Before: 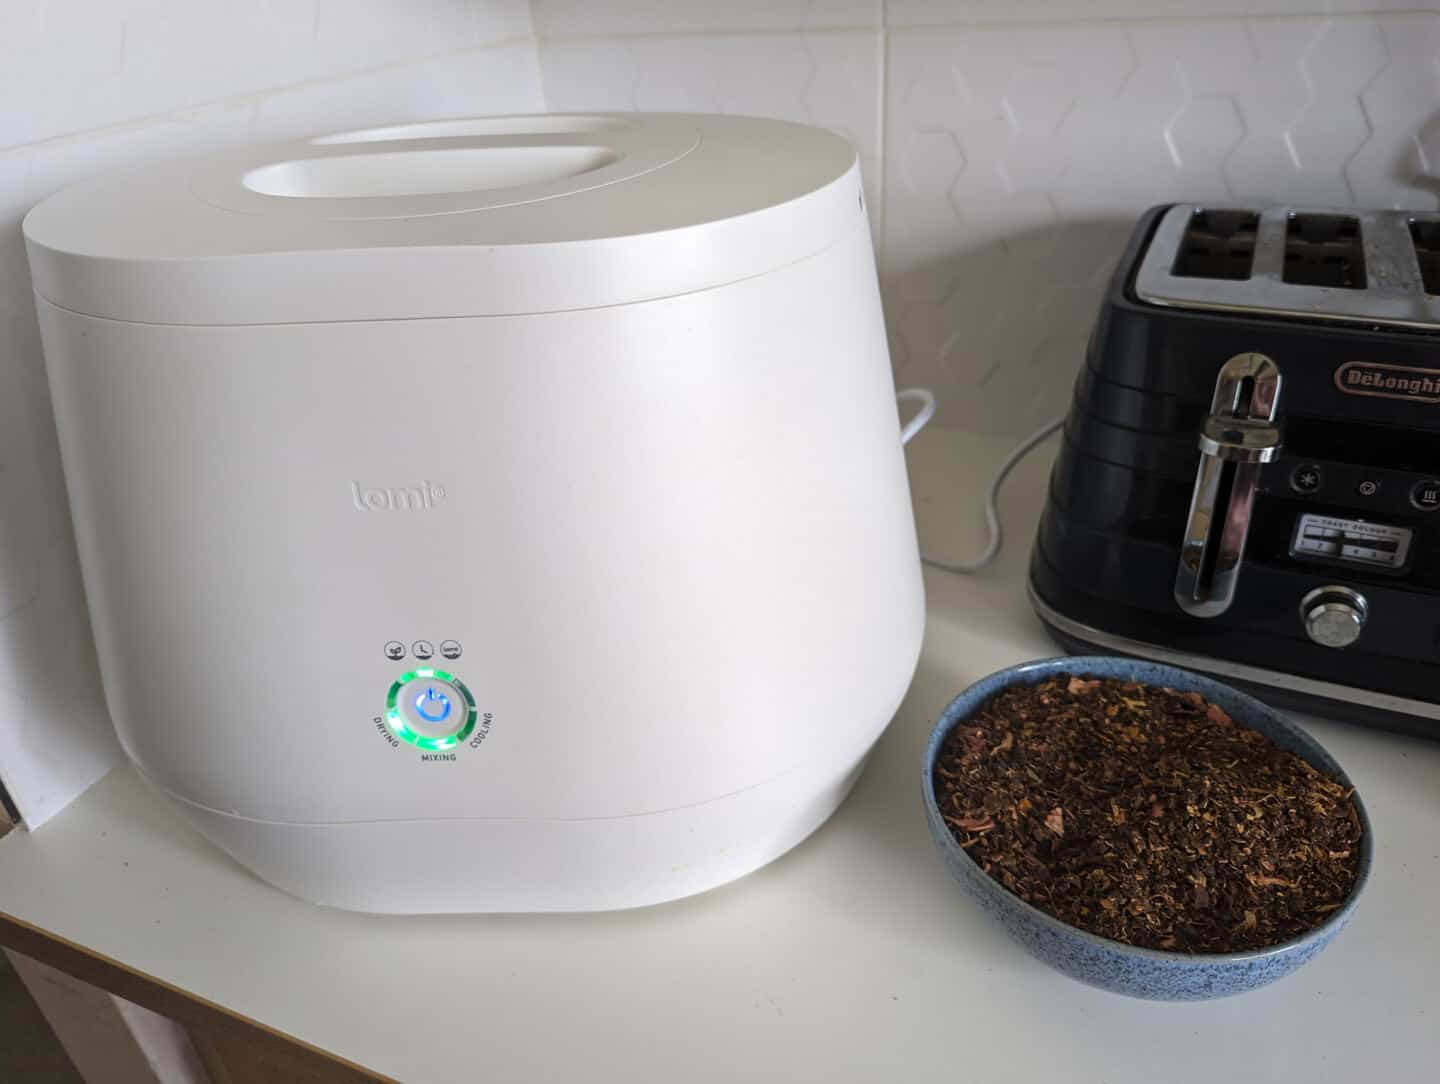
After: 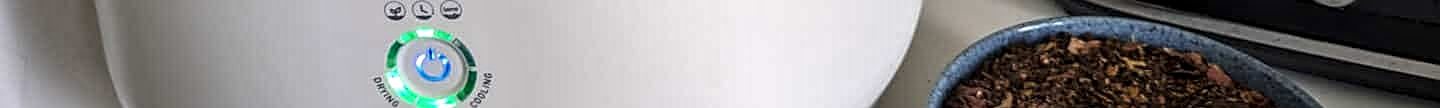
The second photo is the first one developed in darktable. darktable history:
sharpen: on, module defaults
crop and rotate: top 59.084%, bottom 30.916%
local contrast: highlights 20%, detail 150%
